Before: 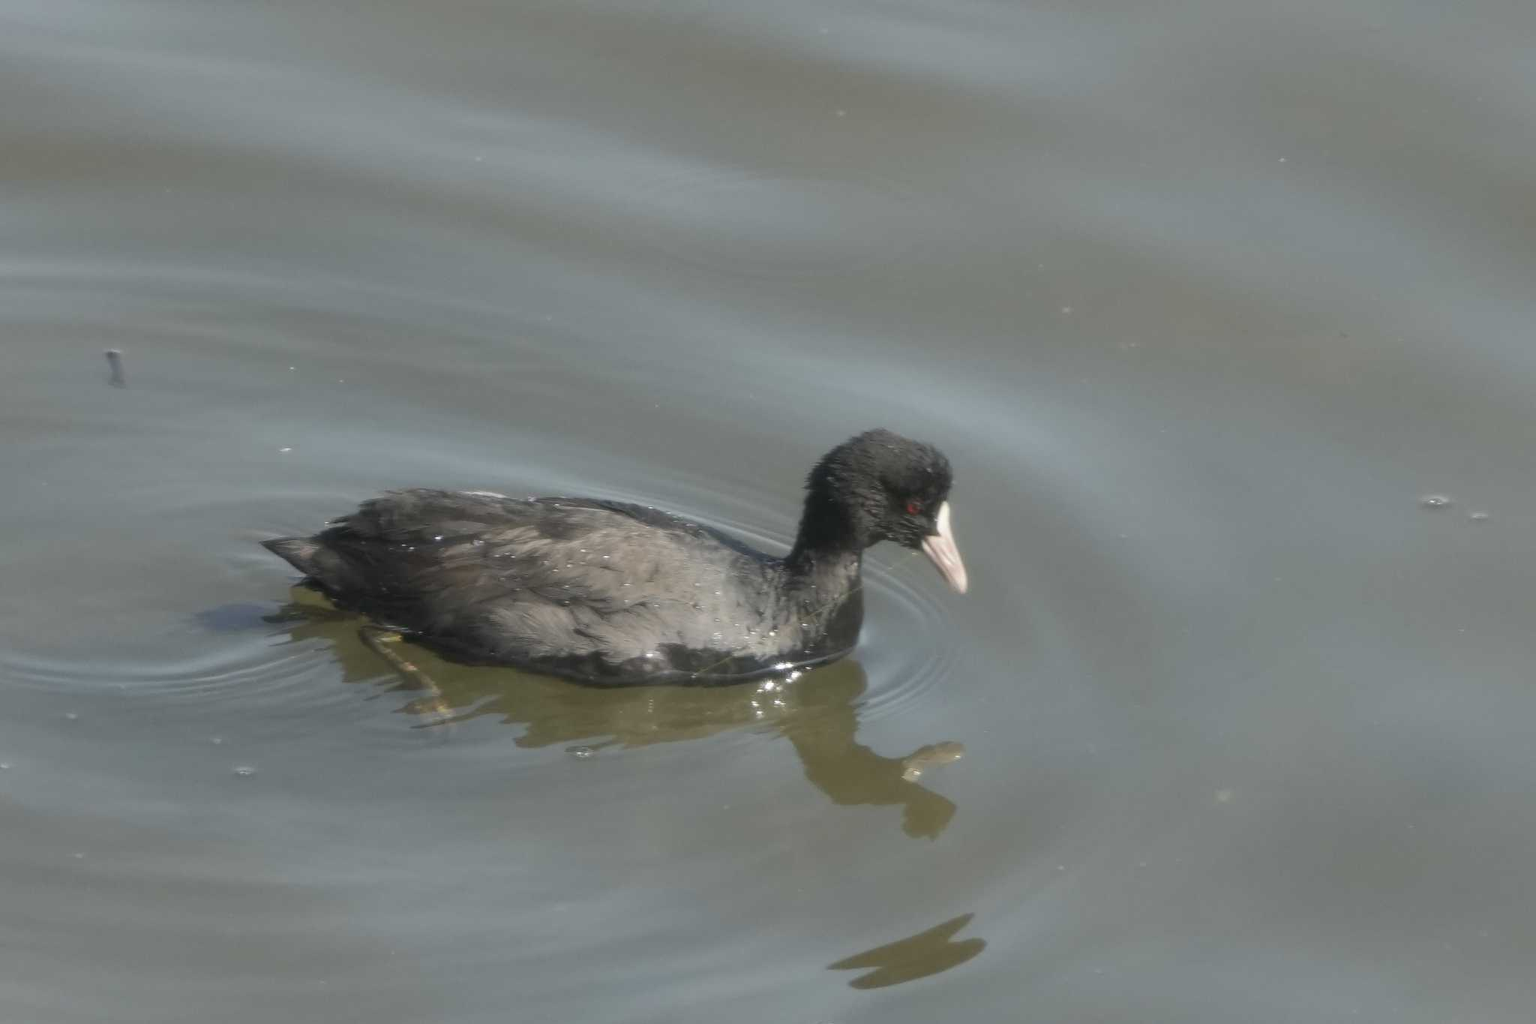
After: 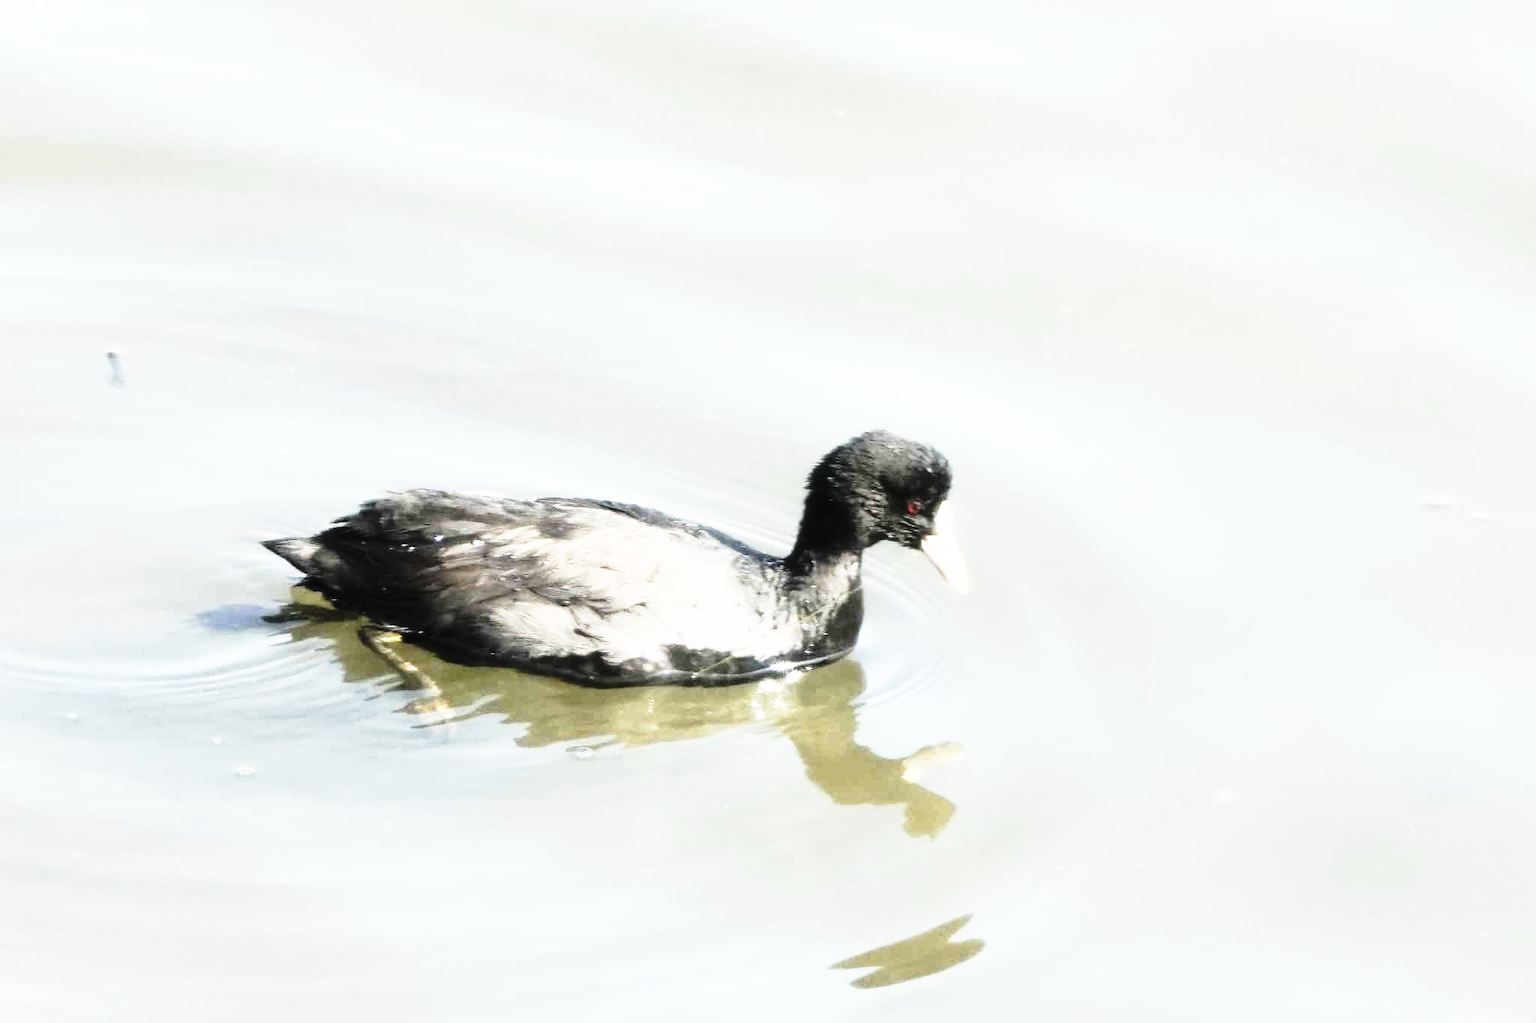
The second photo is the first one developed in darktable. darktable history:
rgb curve: curves: ch0 [(0, 0) (0.21, 0.15) (0.24, 0.21) (0.5, 0.75) (0.75, 0.96) (0.89, 0.99) (1, 1)]; ch1 [(0, 0.02) (0.21, 0.13) (0.25, 0.2) (0.5, 0.67) (0.75, 0.9) (0.89, 0.97) (1, 1)]; ch2 [(0, 0.02) (0.21, 0.13) (0.25, 0.2) (0.5, 0.67) (0.75, 0.9) (0.89, 0.97) (1, 1)], compensate middle gray true
base curve: curves: ch0 [(0, 0) (0.026, 0.03) (0.109, 0.232) (0.351, 0.748) (0.669, 0.968) (1, 1)], preserve colors none
contrast brightness saturation: contrast 0.04, saturation 0.07
